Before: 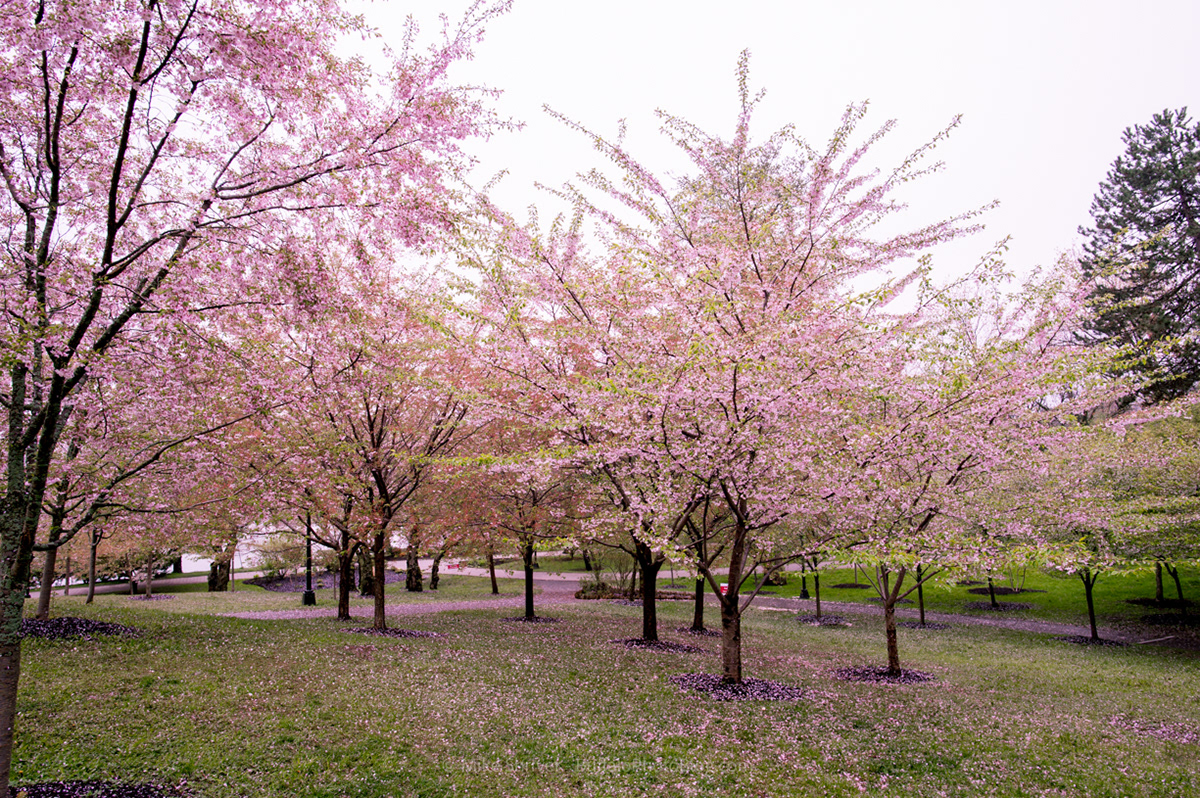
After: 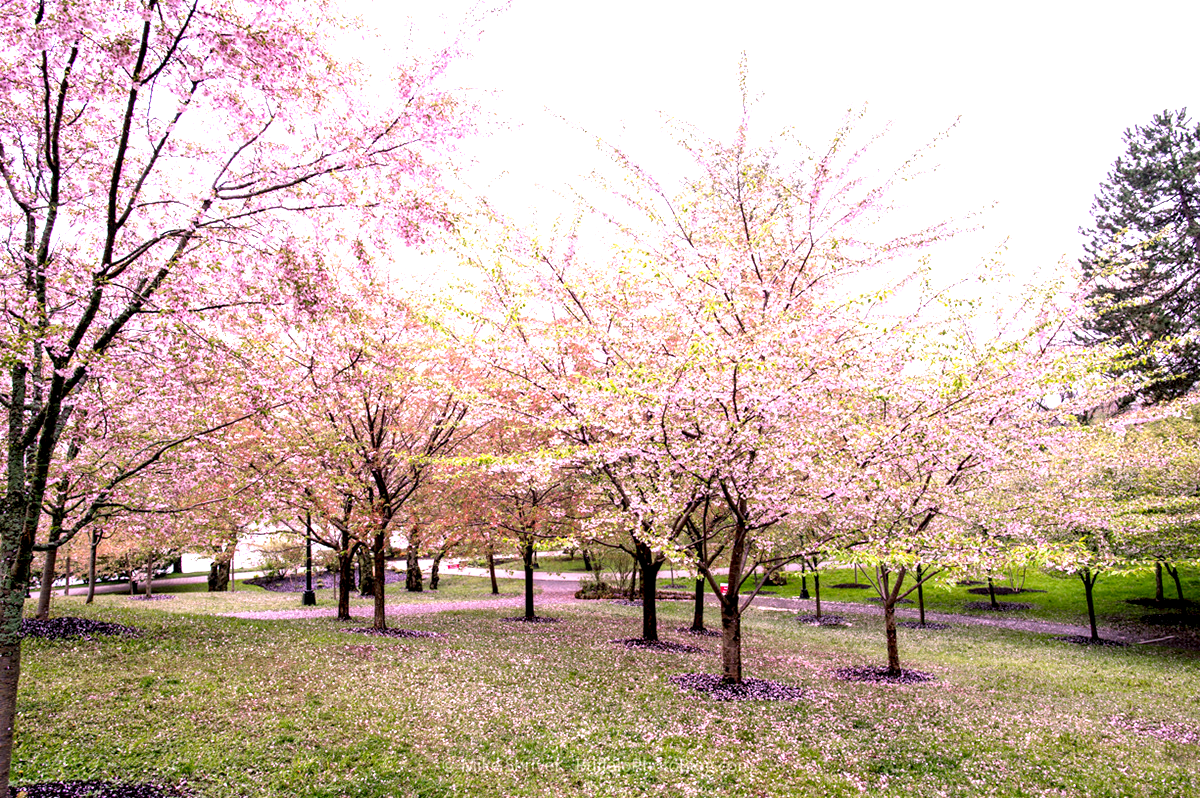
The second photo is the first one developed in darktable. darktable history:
exposure: black level correction 0, exposure 1.097 EV, compensate highlight preservation false
local contrast: highlights 25%, shadows 76%, midtone range 0.748
